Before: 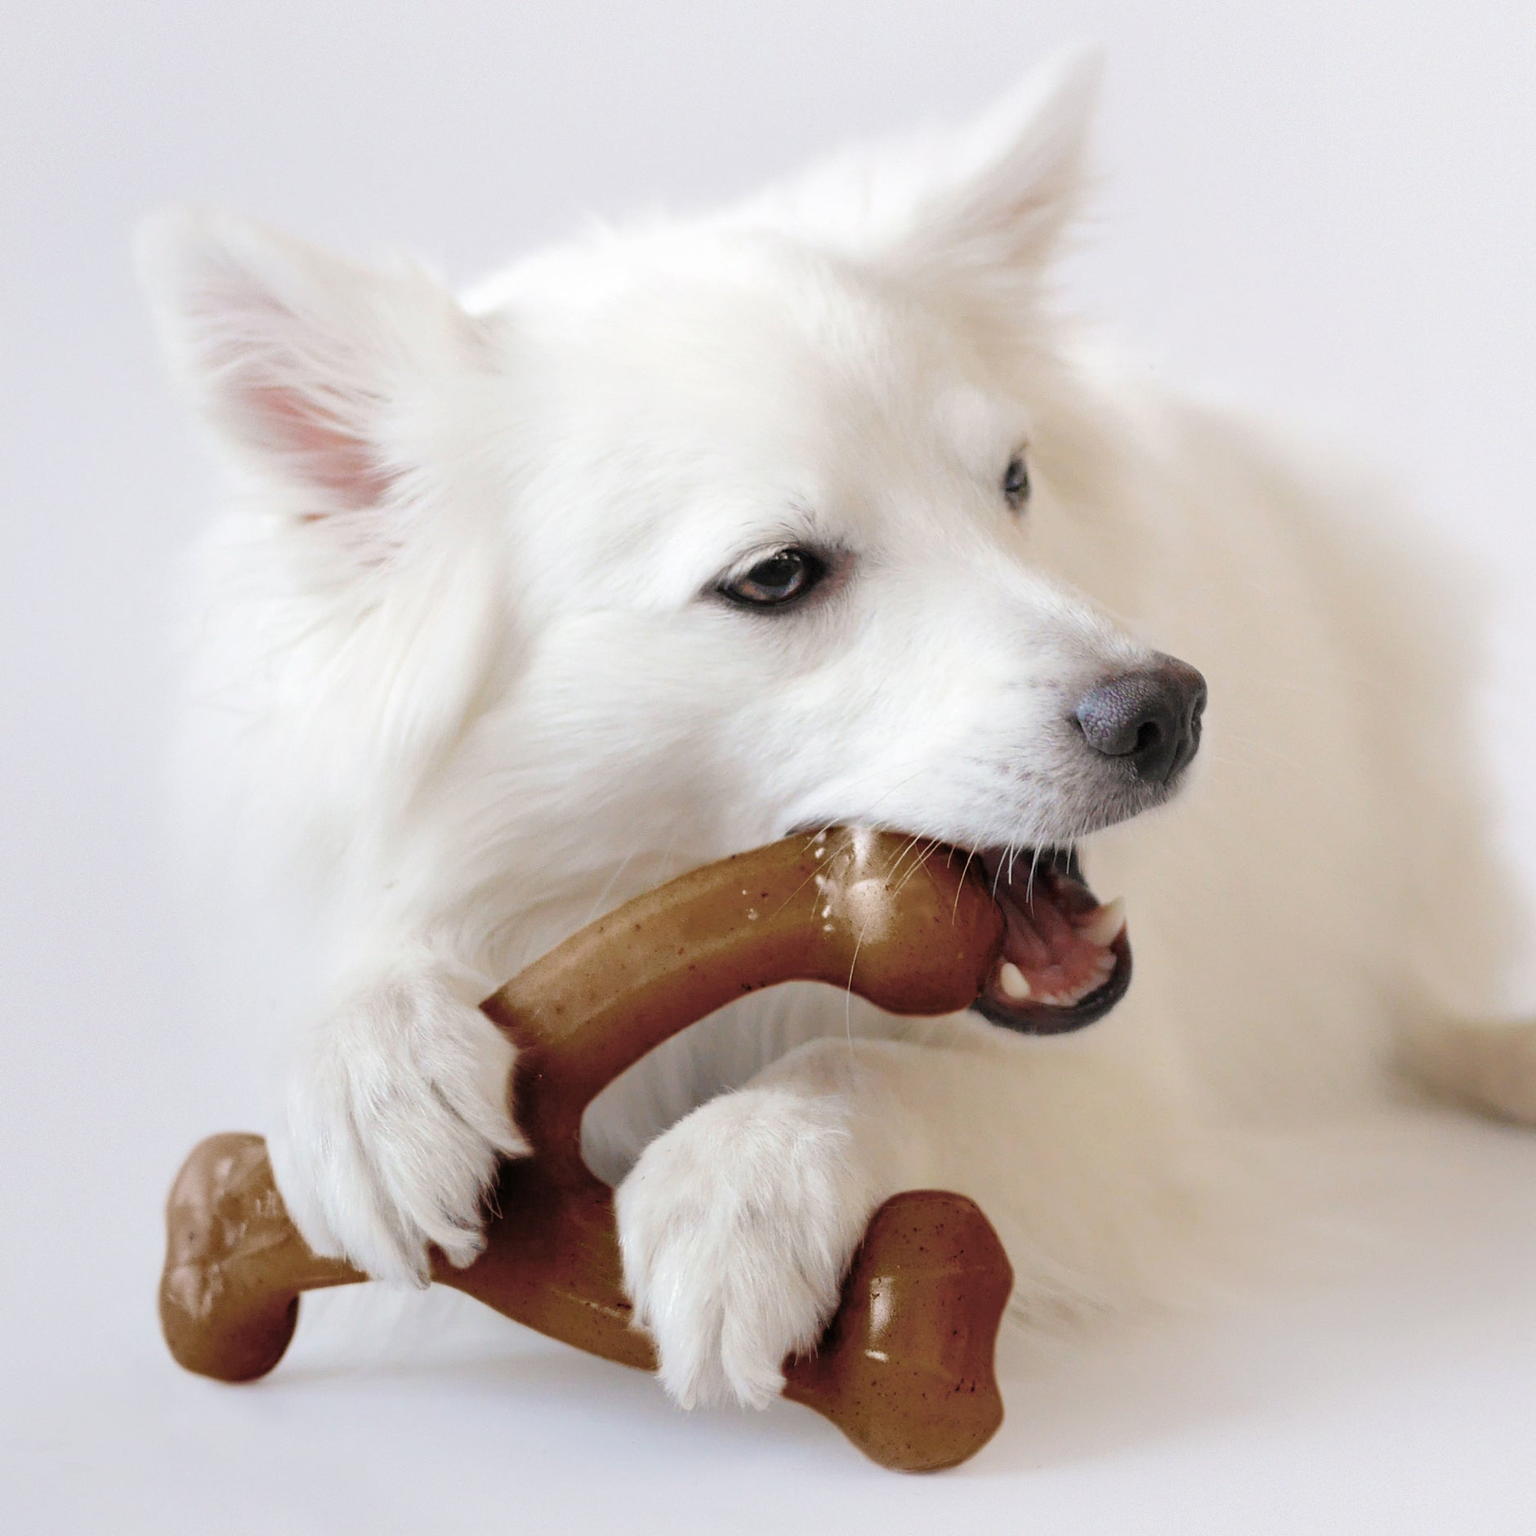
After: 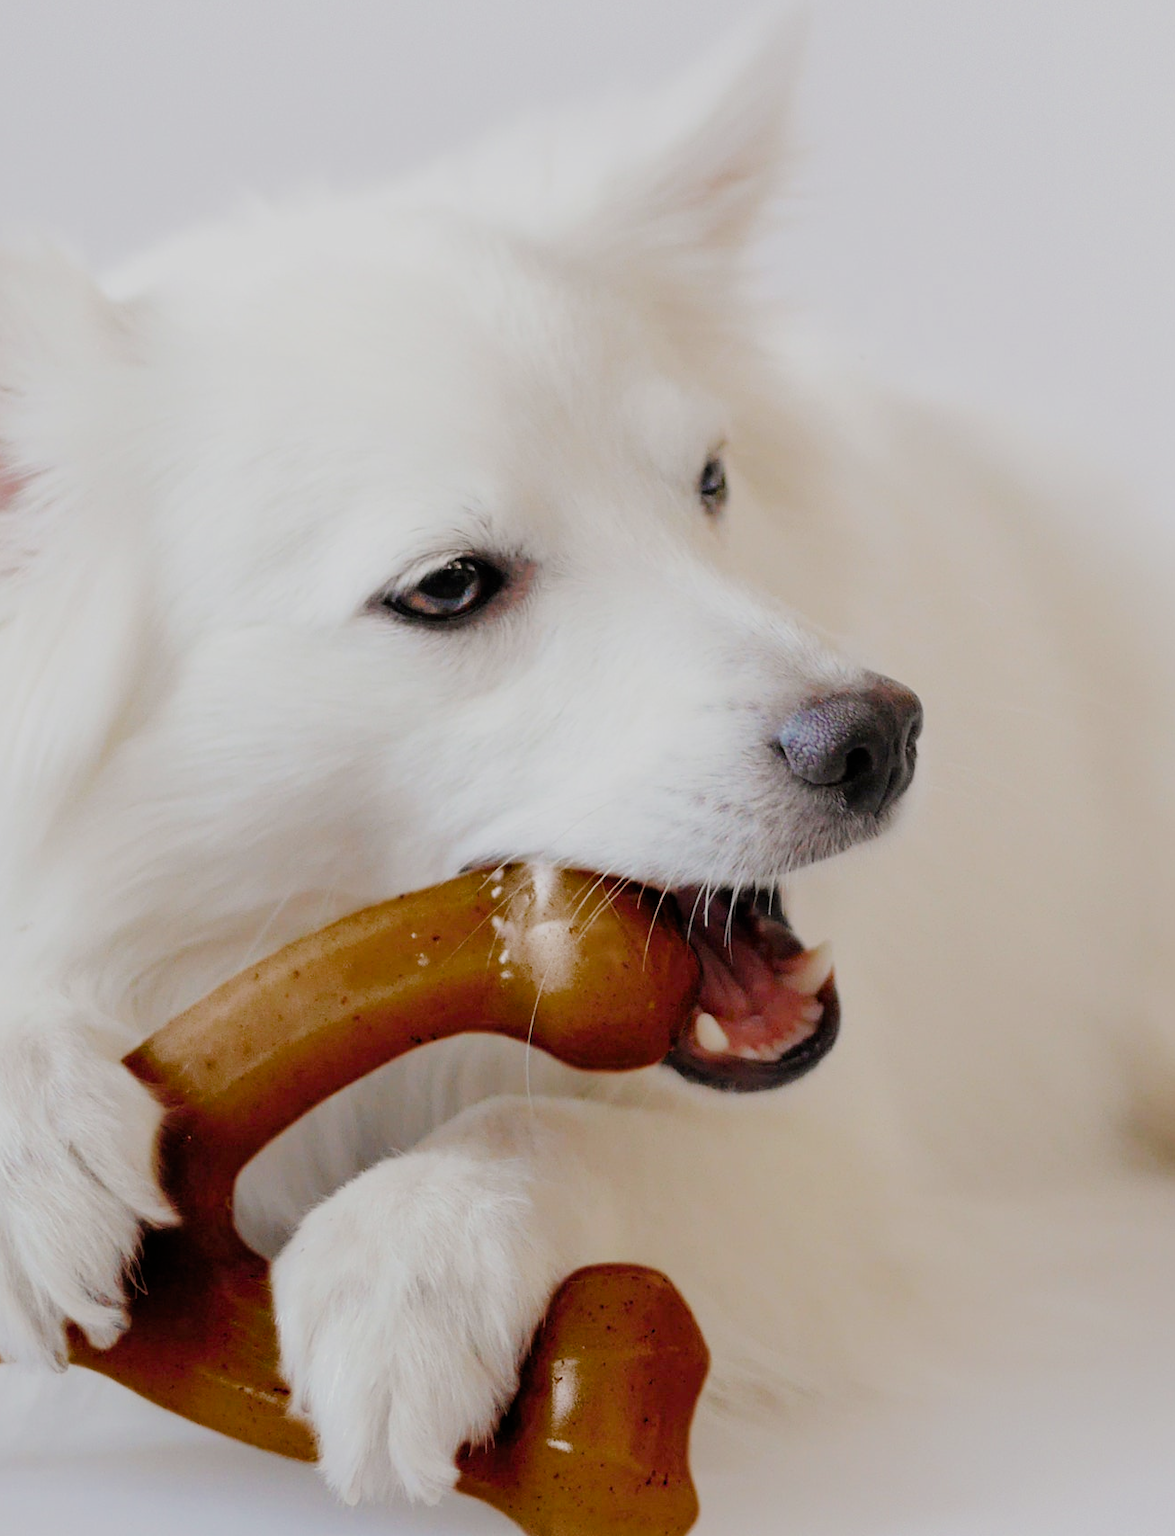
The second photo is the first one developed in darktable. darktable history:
crop and rotate: left 24.034%, top 2.838%, right 6.406%, bottom 6.299%
color balance rgb: perceptual saturation grading › global saturation 20%, perceptual saturation grading › highlights -25%, perceptual saturation grading › shadows 50%
filmic rgb: black relative exposure -7.65 EV, white relative exposure 4.56 EV, hardness 3.61
